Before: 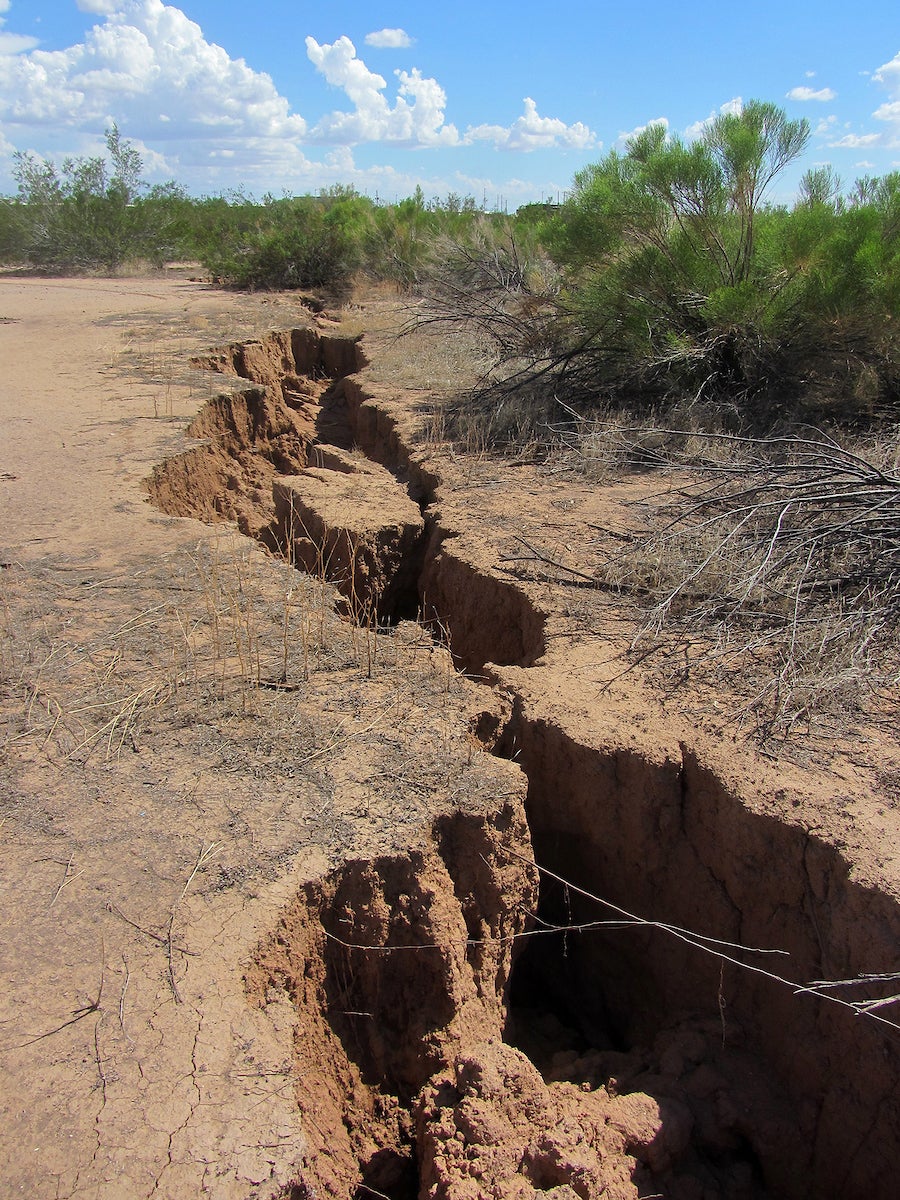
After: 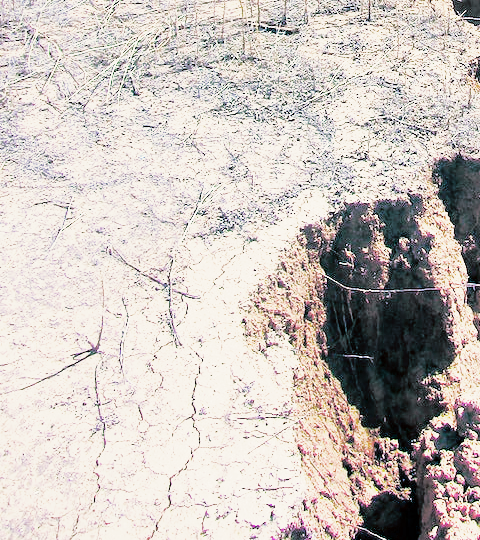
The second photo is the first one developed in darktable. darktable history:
tone curve: curves: ch0 [(0, 0) (0.068, 0.012) (0.183, 0.089) (0.341, 0.283) (0.547, 0.532) (0.828, 0.815) (1, 0.983)]; ch1 [(0, 0) (0.23, 0.166) (0.34, 0.308) (0.371, 0.337) (0.429, 0.411) (0.477, 0.462) (0.499, 0.5) (0.529, 0.537) (0.559, 0.582) (0.743, 0.798) (1, 1)]; ch2 [(0, 0) (0.431, 0.414) (0.498, 0.503) (0.524, 0.528) (0.568, 0.546) (0.6, 0.597) (0.634, 0.645) (0.728, 0.742) (1, 1)], color space Lab, independent channels, preserve colors none
exposure: black level correction 0, exposure 1.2 EV, compensate highlight preservation false
base curve: curves: ch0 [(0, 0.003) (0.001, 0.002) (0.006, 0.004) (0.02, 0.022) (0.048, 0.086) (0.094, 0.234) (0.162, 0.431) (0.258, 0.629) (0.385, 0.8) (0.548, 0.918) (0.751, 0.988) (1, 1)], preserve colors none
color balance rgb: perceptual saturation grading › global saturation 20%, global vibrance 20%
crop and rotate: top 54.778%, right 46.61%, bottom 0.159%
white balance: red 0.871, blue 1.249
shadows and highlights: shadows 40, highlights -60
split-toning: shadows › hue 186.43°, highlights › hue 49.29°, compress 30.29%
